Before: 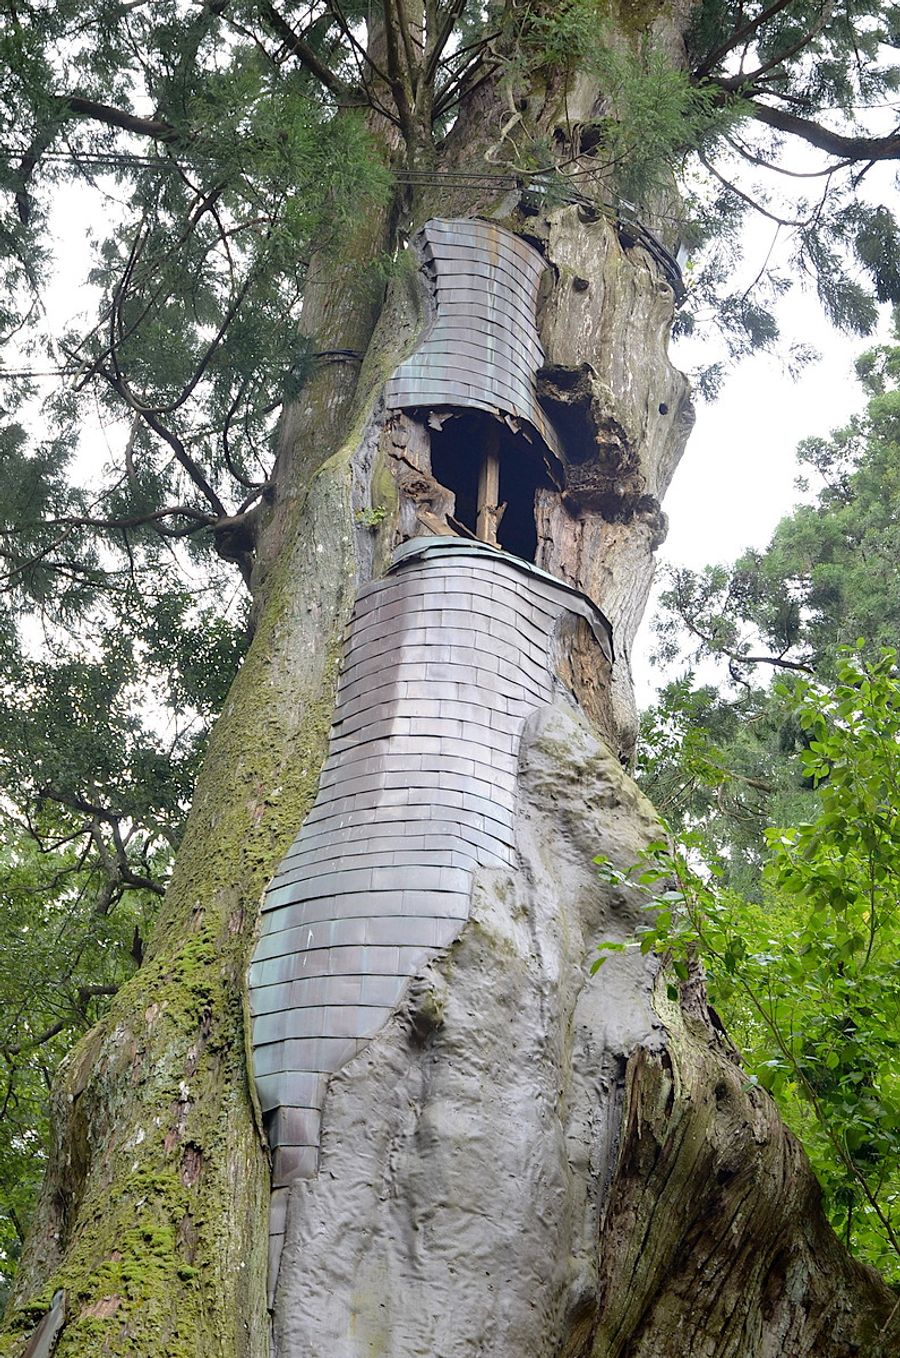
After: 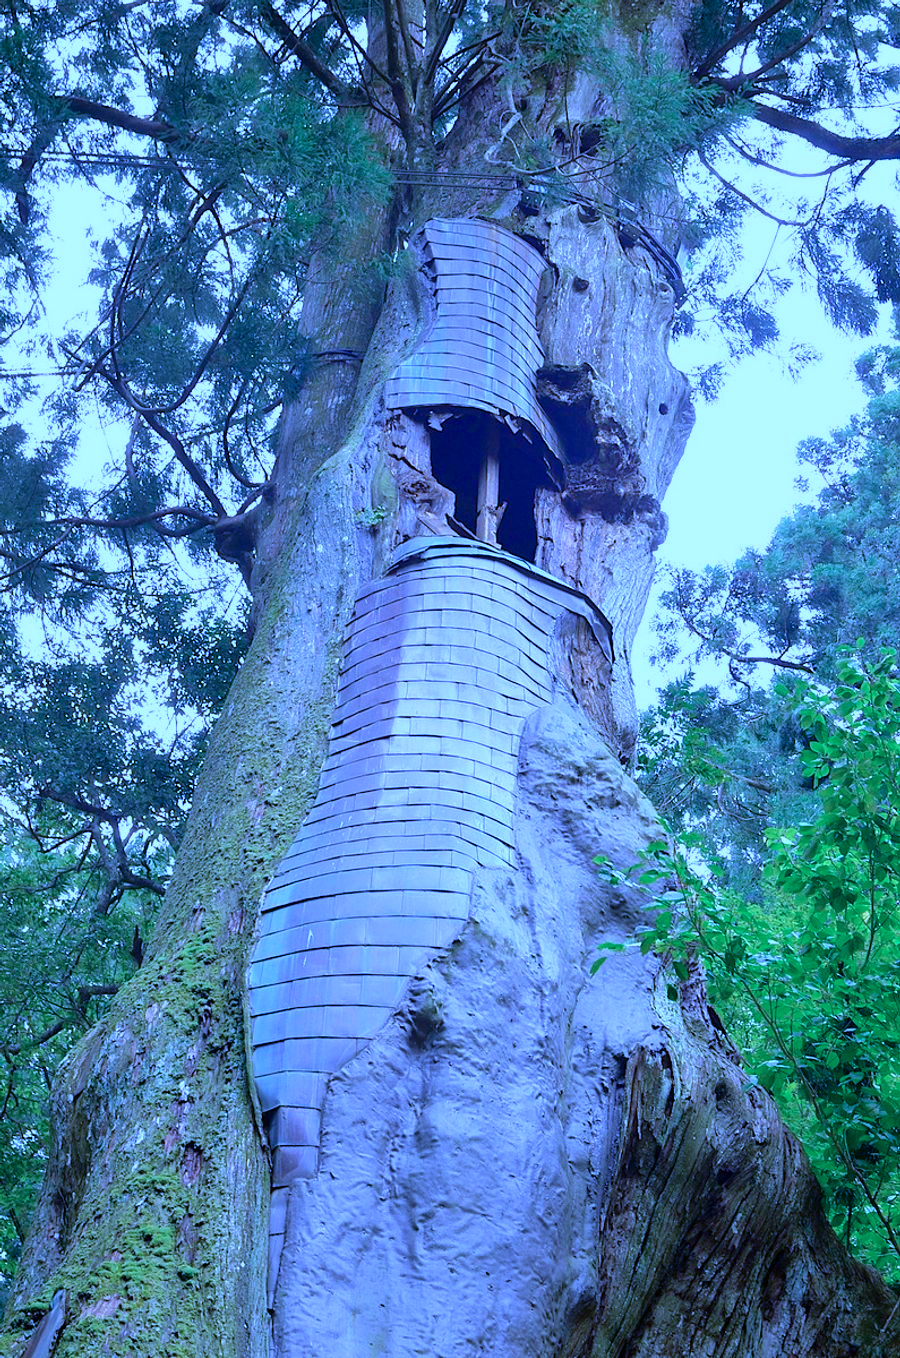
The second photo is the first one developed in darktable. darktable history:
color correction: highlights a* 1.49, highlights b* 17.11
color calibration: illuminant as shot in camera, x 0.483, y 0.432, temperature 2426.19 K
